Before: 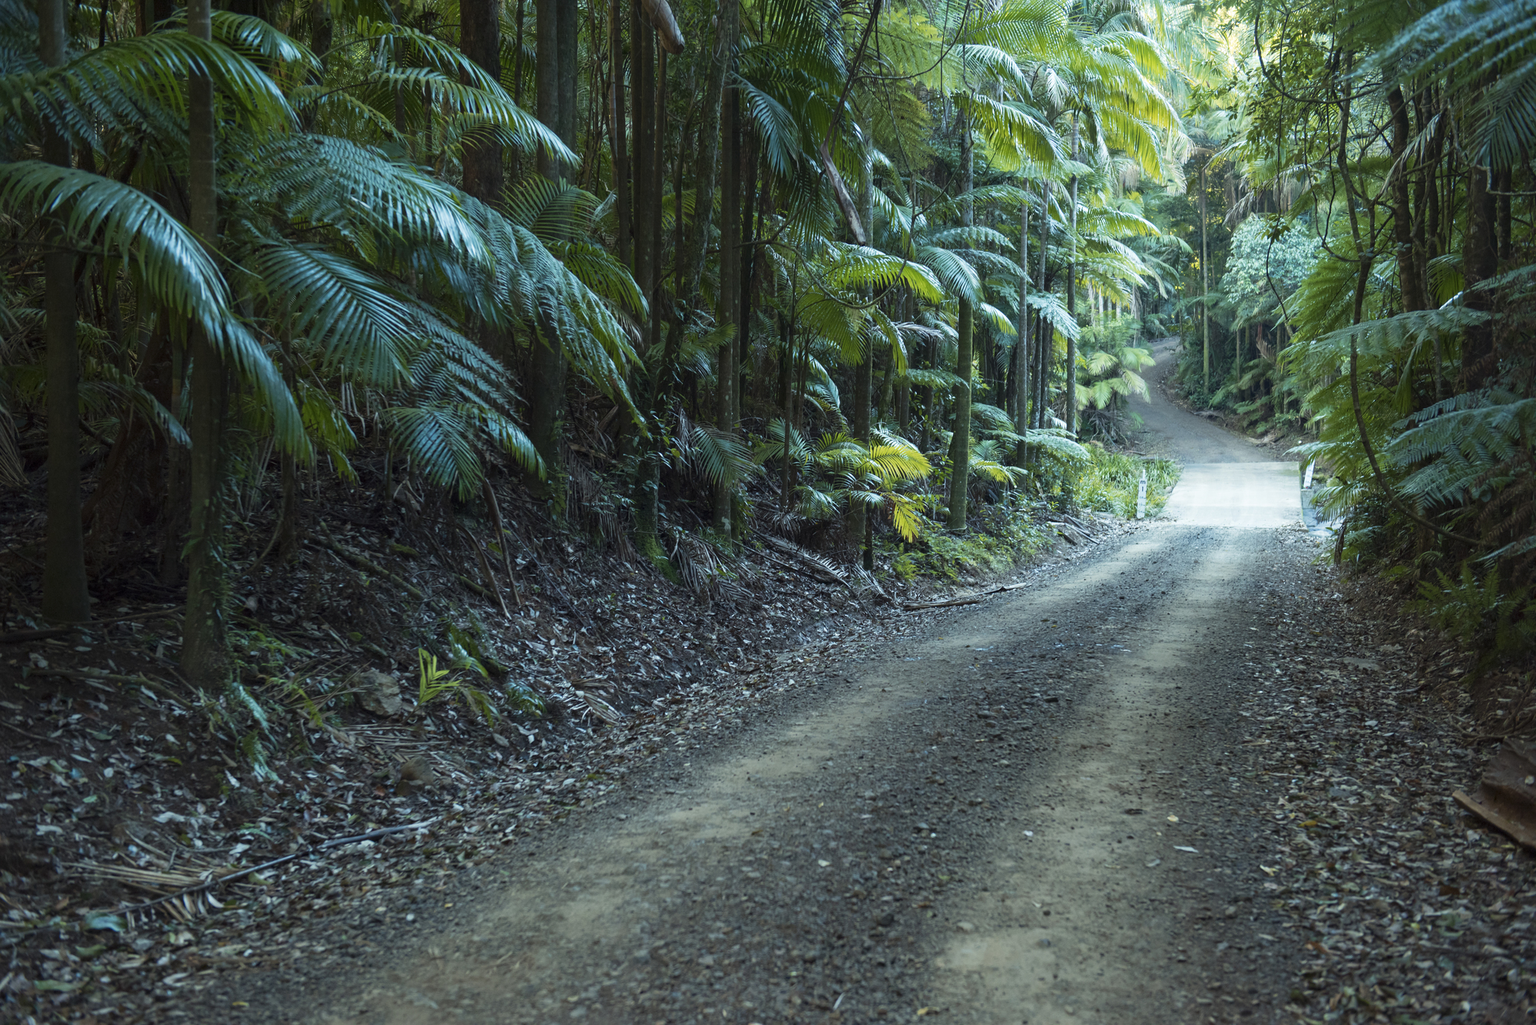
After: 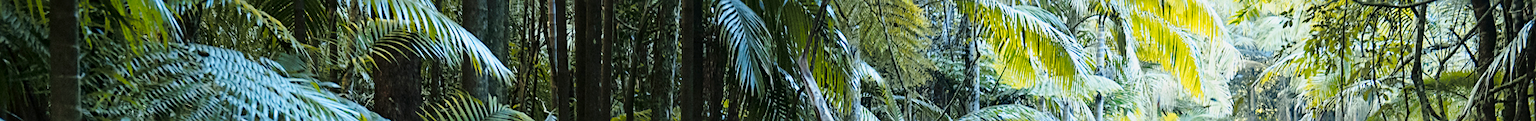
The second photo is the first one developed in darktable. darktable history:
crop and rotate: left 9.644%, top 9.491%, right 6.021%, bottom 80.509%
tone curve: curves: ch0 [(0, 0) (0.07, 0.052) (0.23, 0.254) (0.486, 0.53) (0.822, 0.825) (0.994, 0.955)]; ch1 [(0, 0) (0.226, 0.261) (0.379, 0.442) (0.469, 0.472) (0.495, 0.495) (0.514, 0.504) (0.561, 0.568) (0.59, 0.612) (1, 1)]; ch2 [(0, 0) (0.269, 0.299) (0.459, 0.441) (0.498, 0.499) (0.523, 0.52) (0.586, 0.569) (0.635, 0.617) (0.659, 0.681) (0.718, 0.764) (1, 1)], color space Lab, independent channels, preserve colors none
base curve: curves: ch0 [(0, 0) (0.028, 0.03) (0.121, 0.232) (0.46, 0.748) (0.859, 0.968) (1, 1)], preserve colors none
sharpen: on, module defaults
